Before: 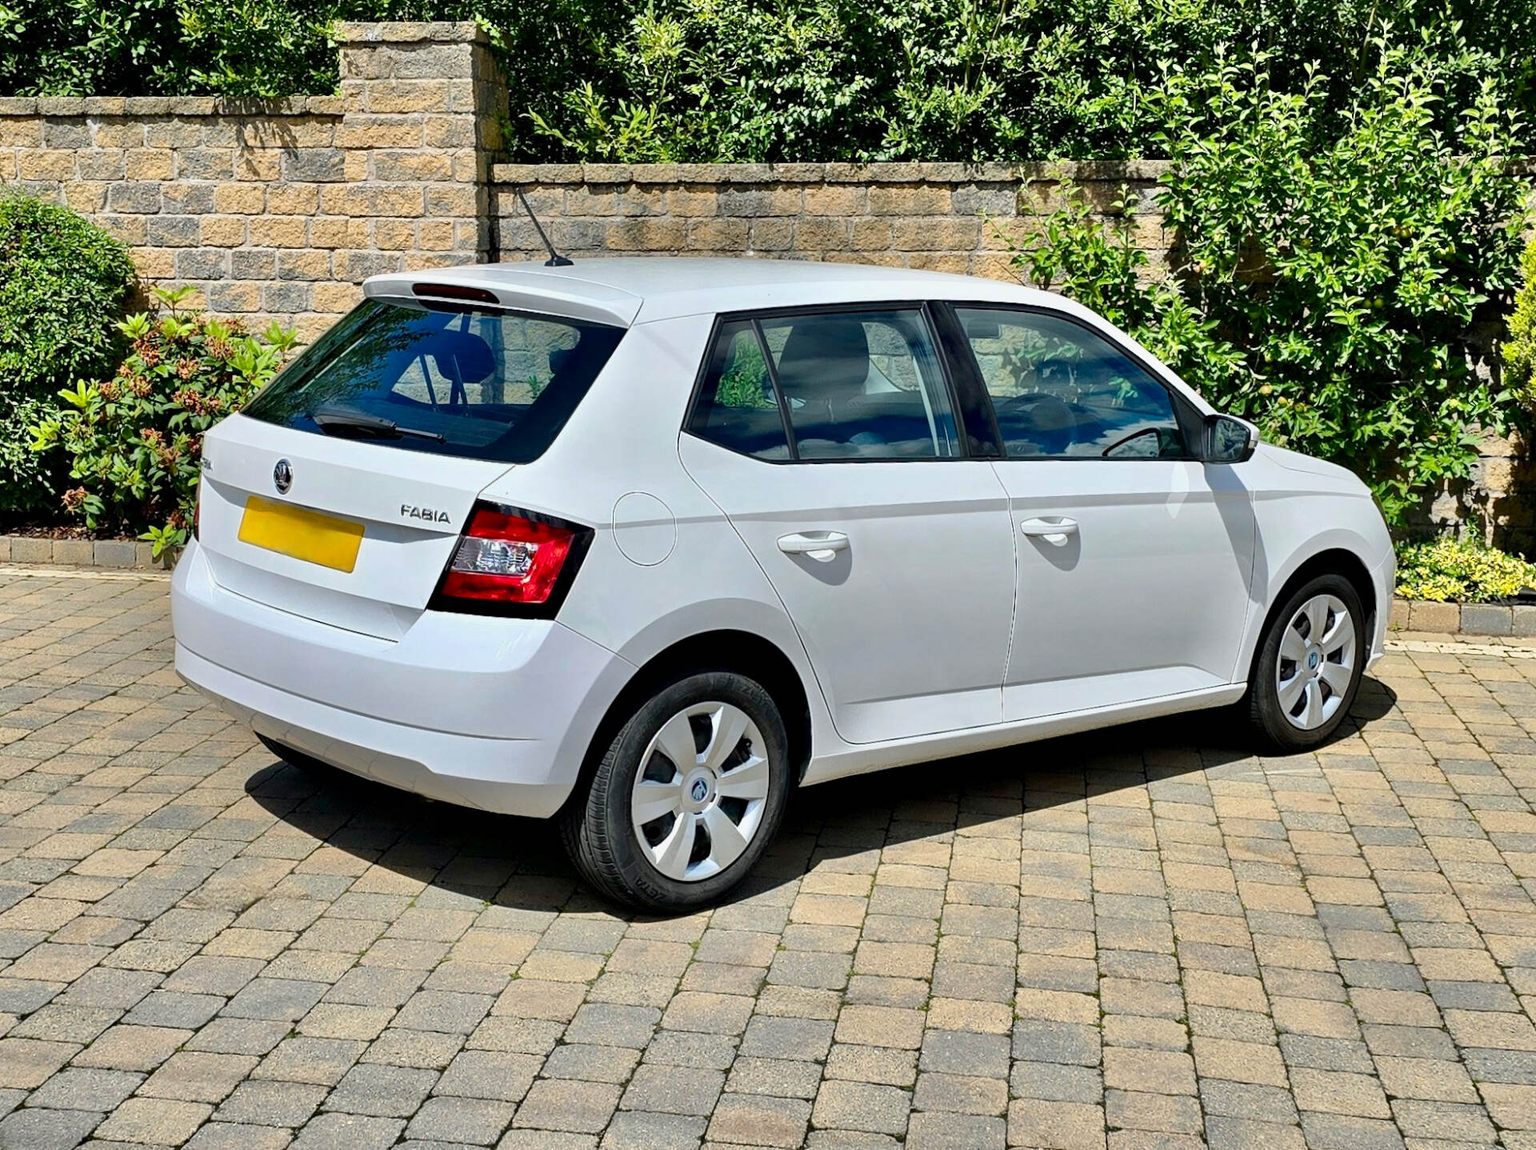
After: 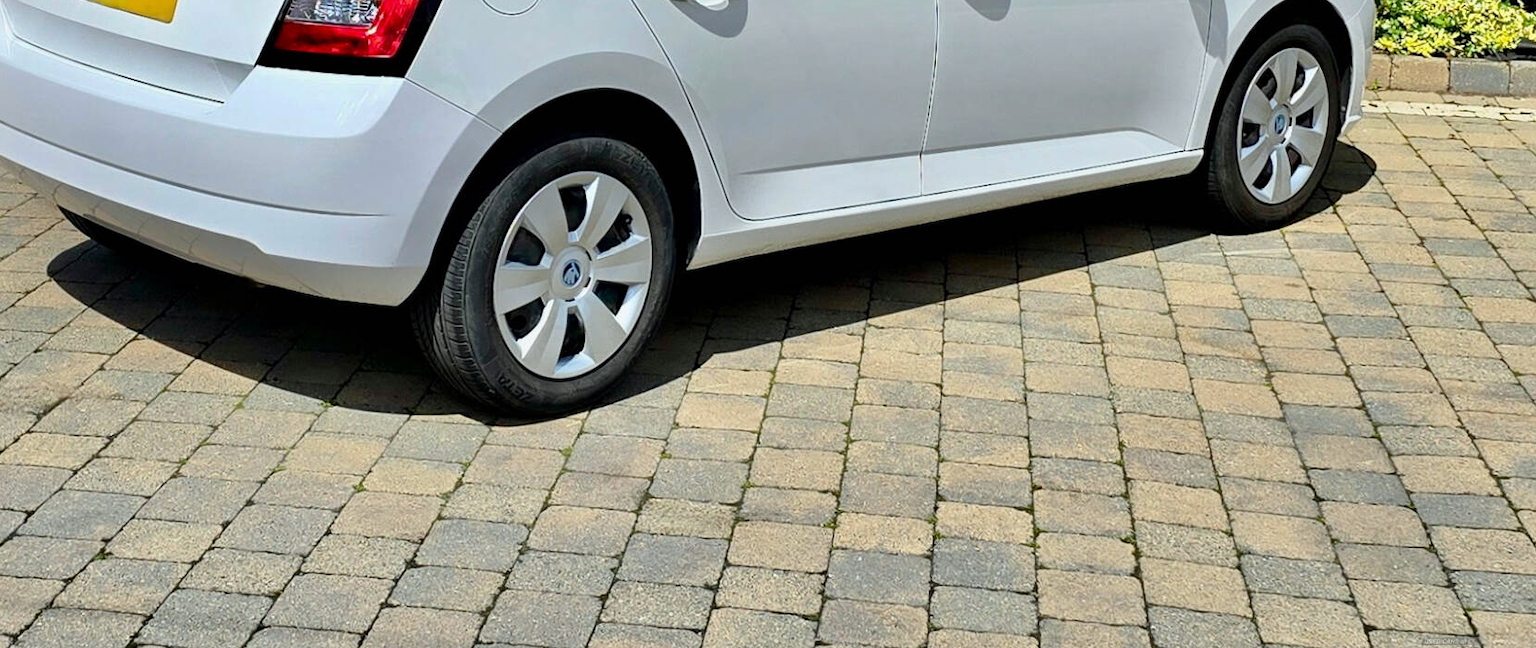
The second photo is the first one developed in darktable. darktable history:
white balance: red 0.978, blue 0.999
crop and rotate: left 13.306%, top 48.129%, bottom 2.928%
